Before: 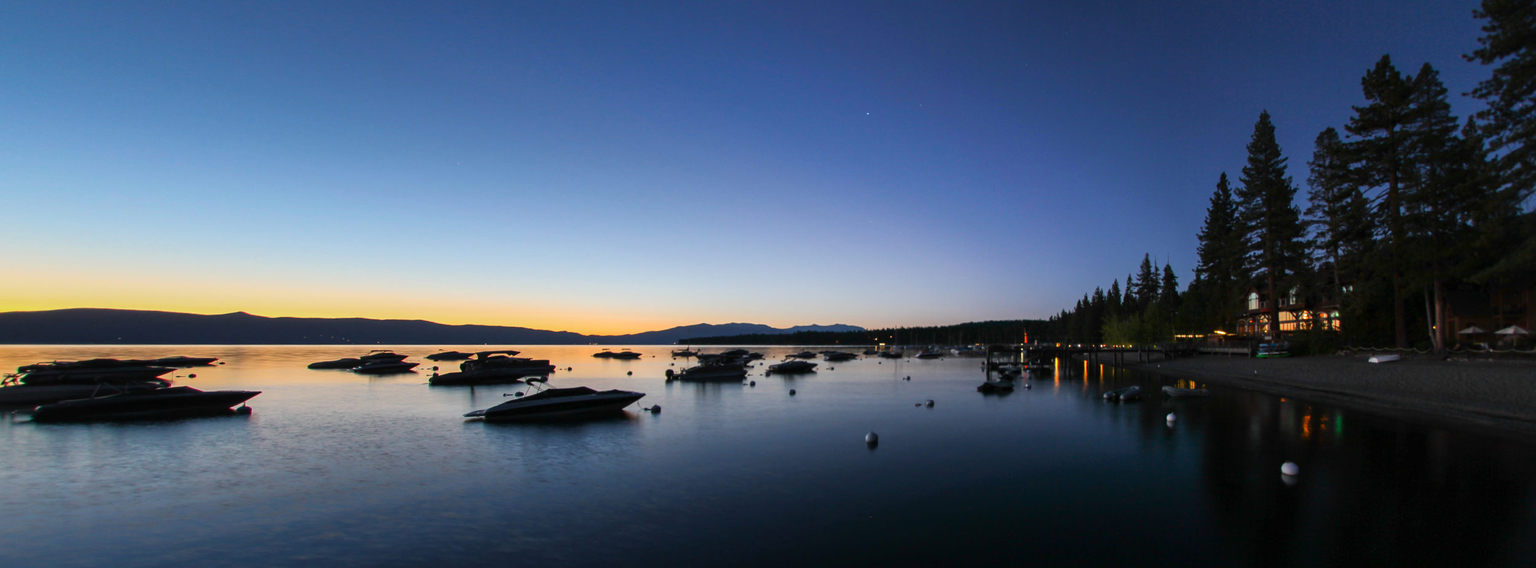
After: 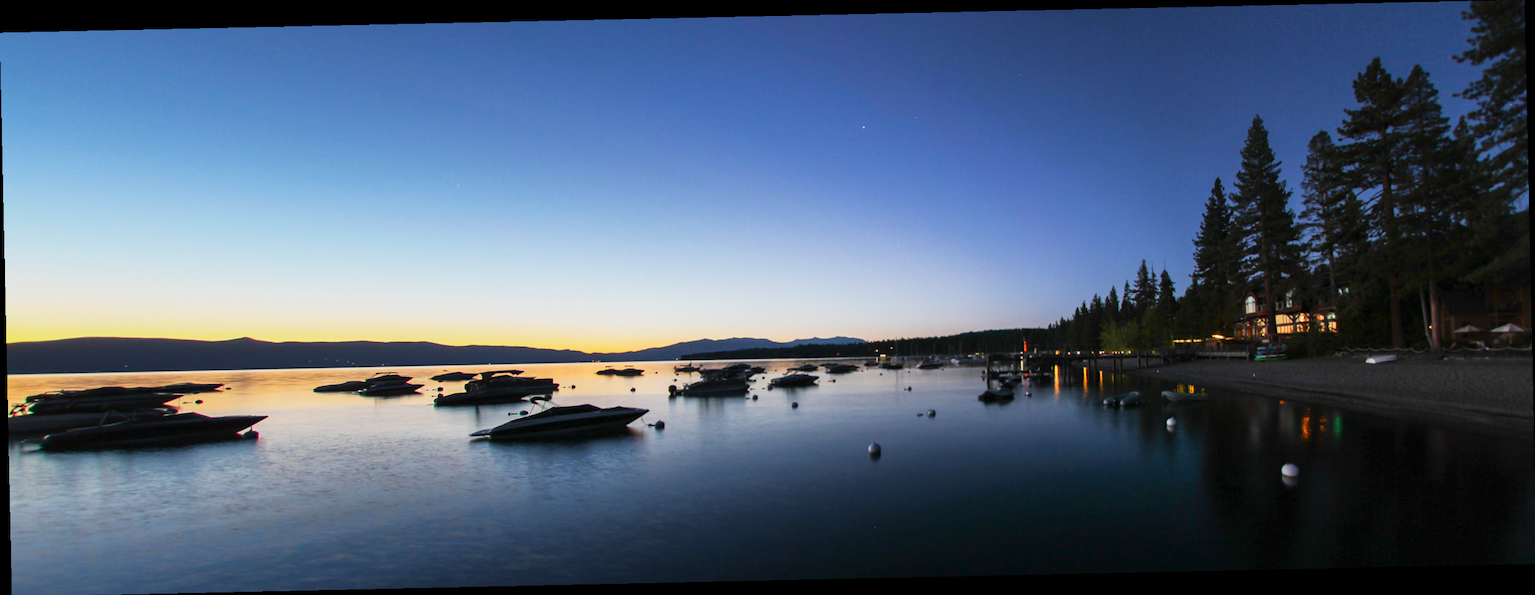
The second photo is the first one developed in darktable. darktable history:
base curve: curves: ch0 [(0, 0) (0.088, 0.125) (0.176, 0.251) (0.354, 0.501) (0.613, 0.749) (1, 0.877)], preserve colors none
rotate and perspective: rotation -1.24°, automatic cropping off
